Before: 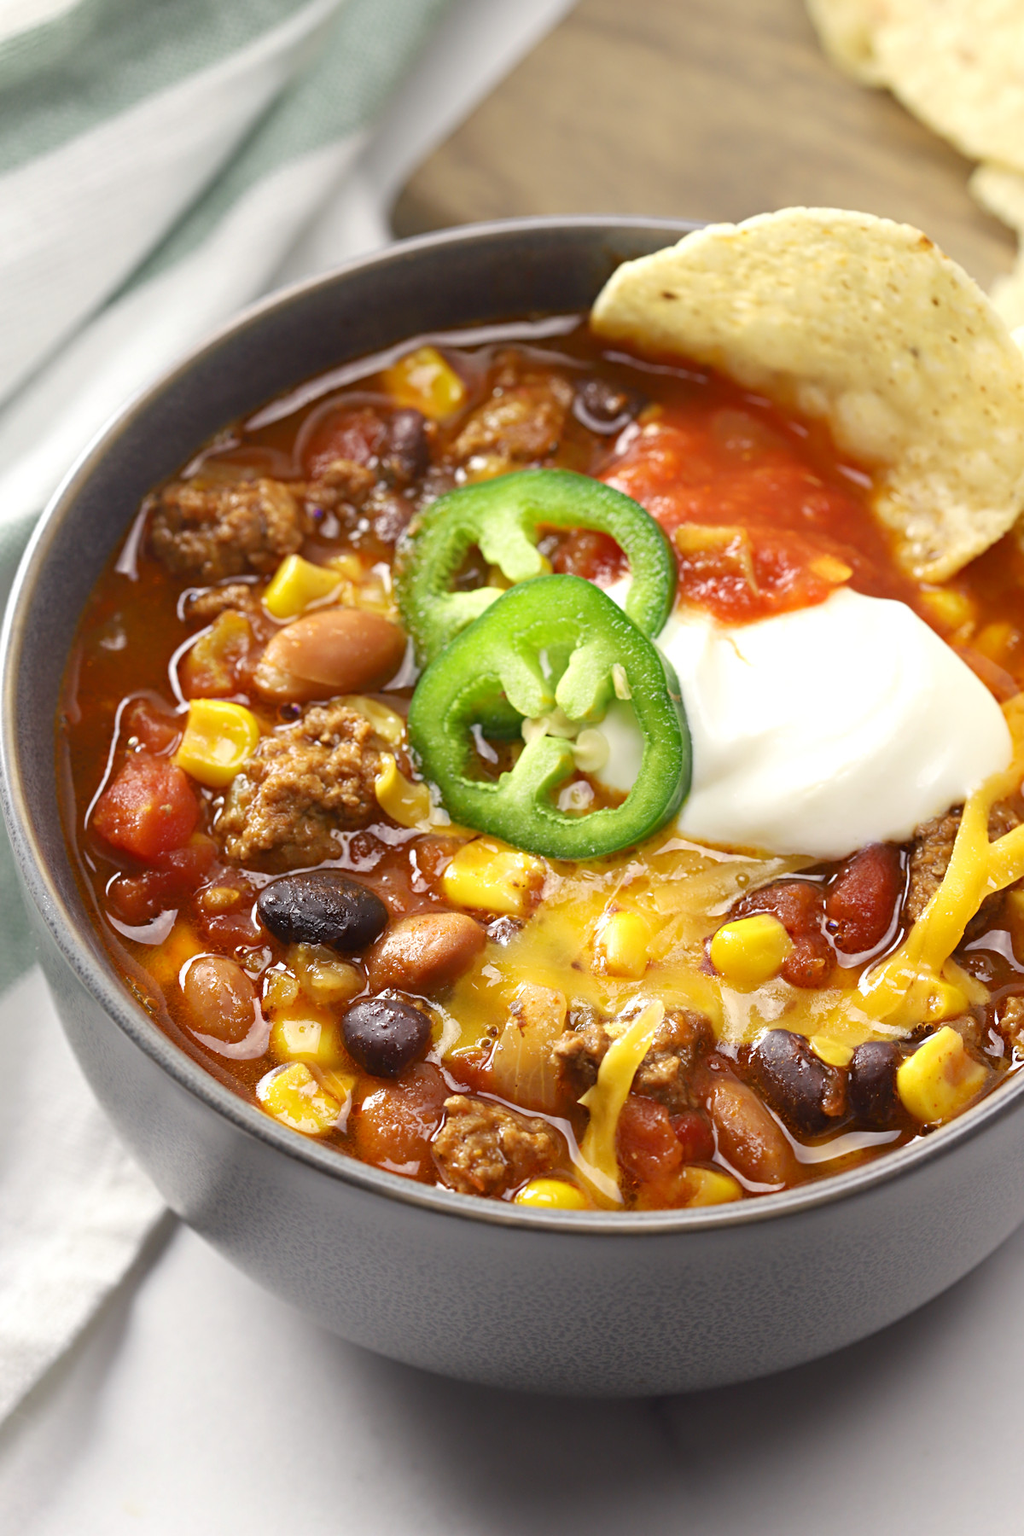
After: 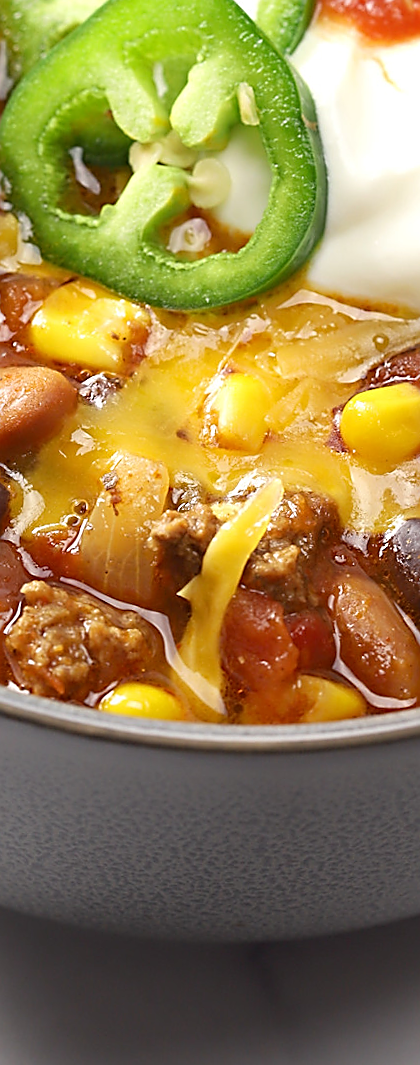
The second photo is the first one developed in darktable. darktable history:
sharpen: radius 1.4, amount 1.25, threshold 0.7
crop: left 40.878%, top 39.176%, right 25.993%, bottom 3.081%
rotate and perspective: rotation 2.27°, automatic cropping off
